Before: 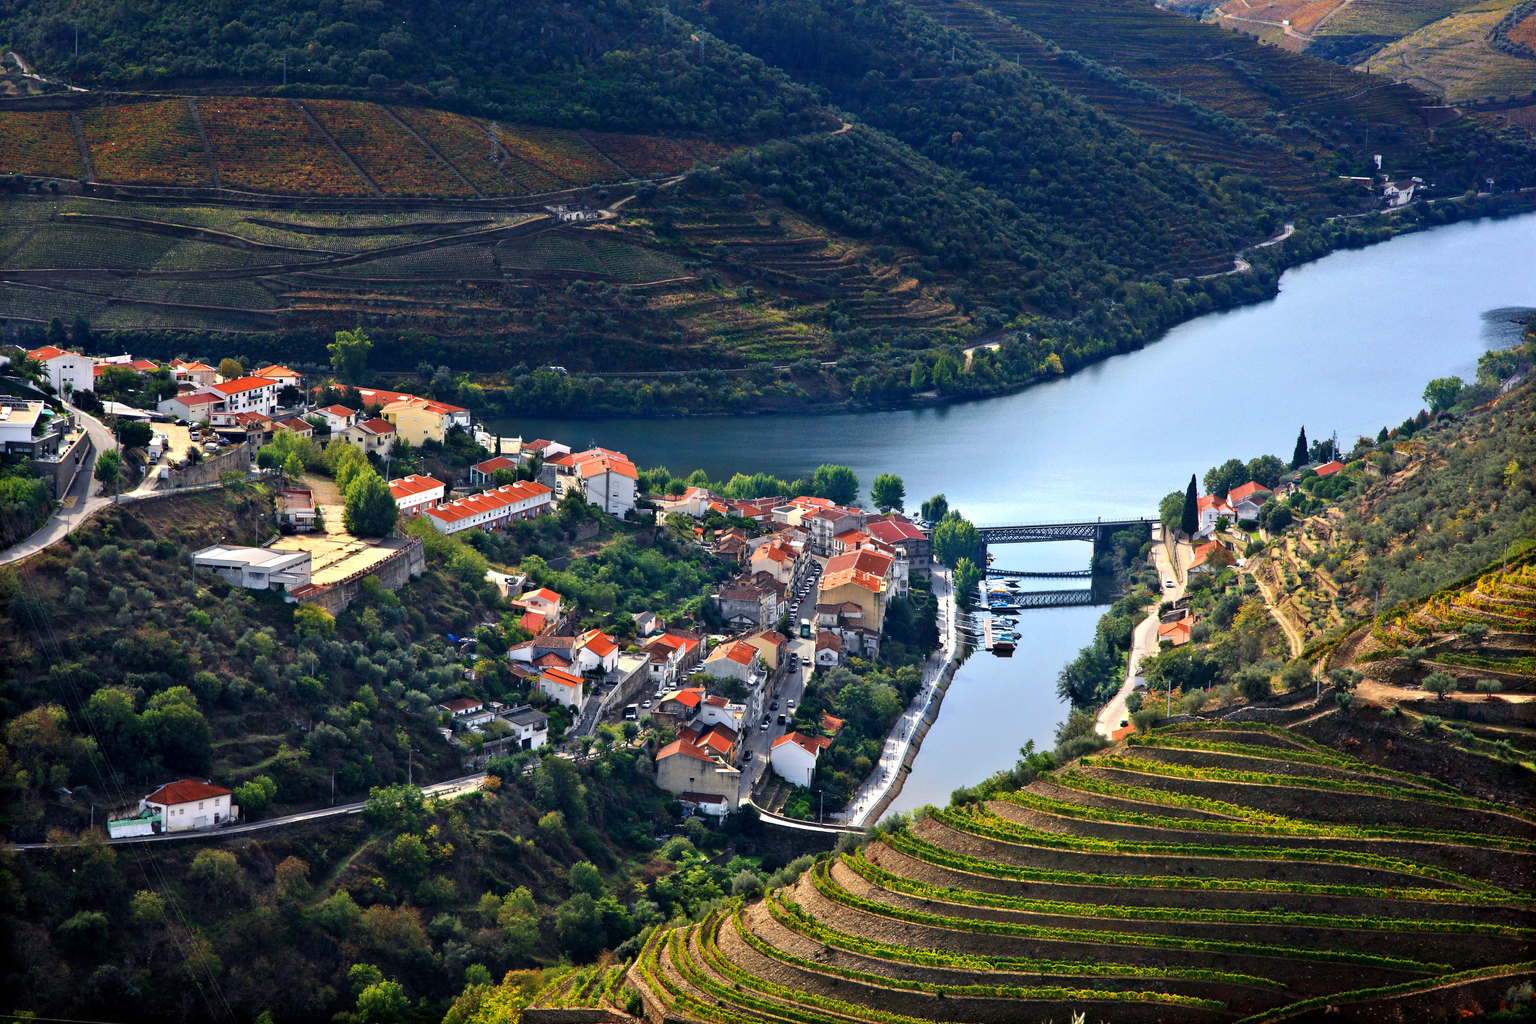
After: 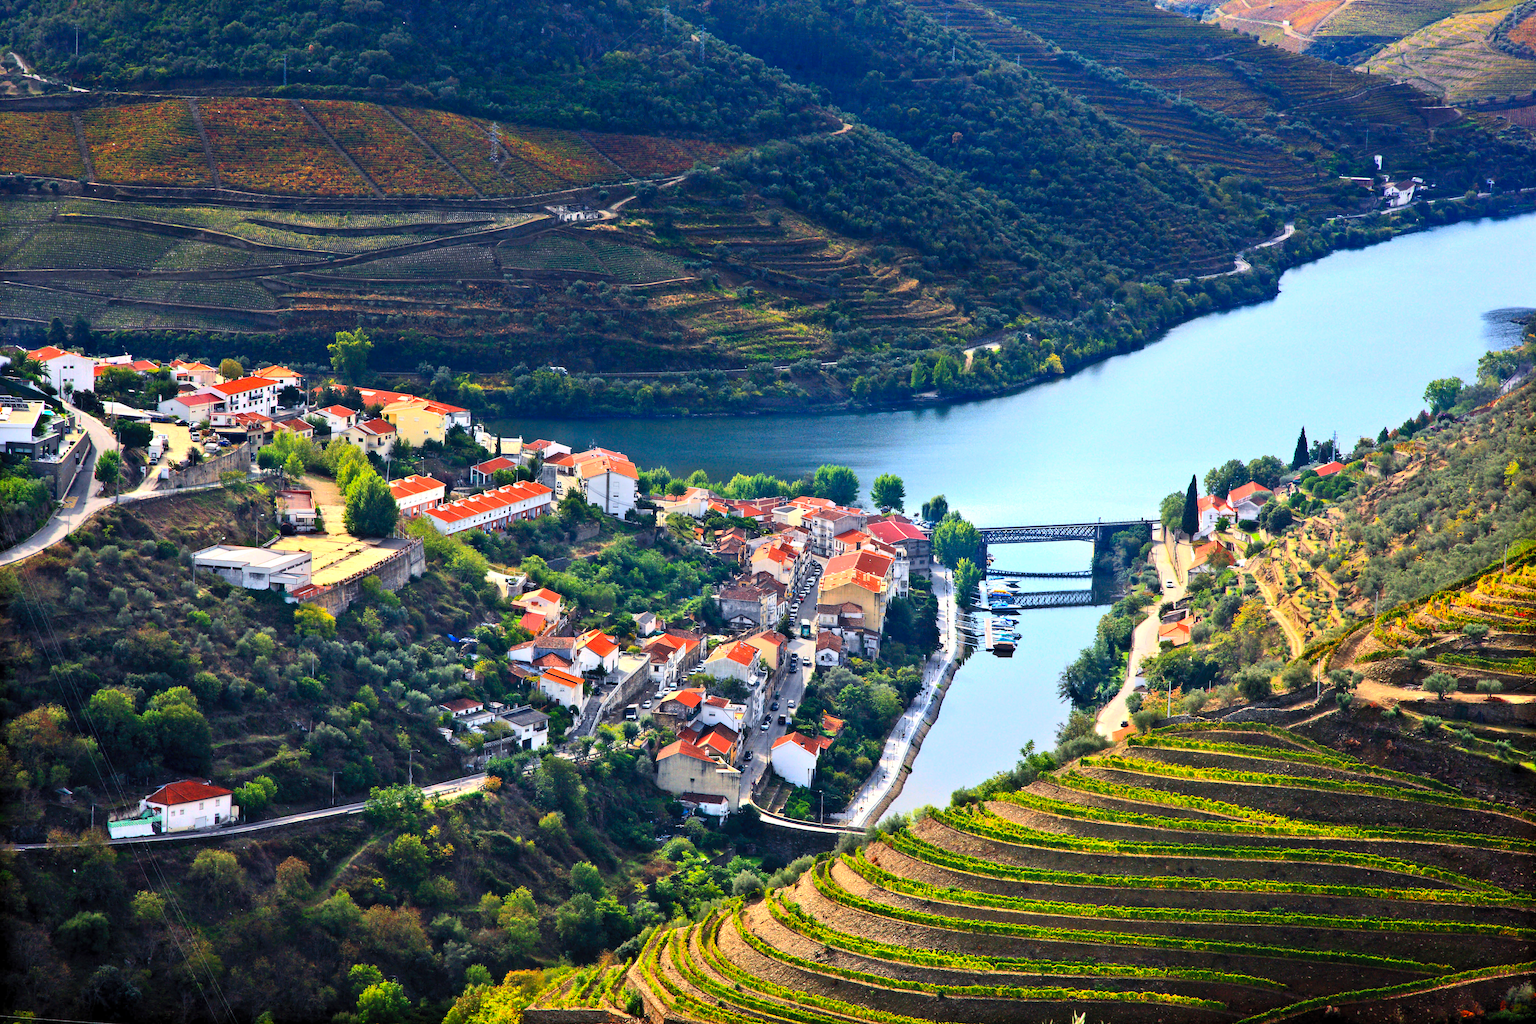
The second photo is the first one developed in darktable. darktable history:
contrast brightness saturation: contrast 0.241, brightness 0.263, saturation 0.385
